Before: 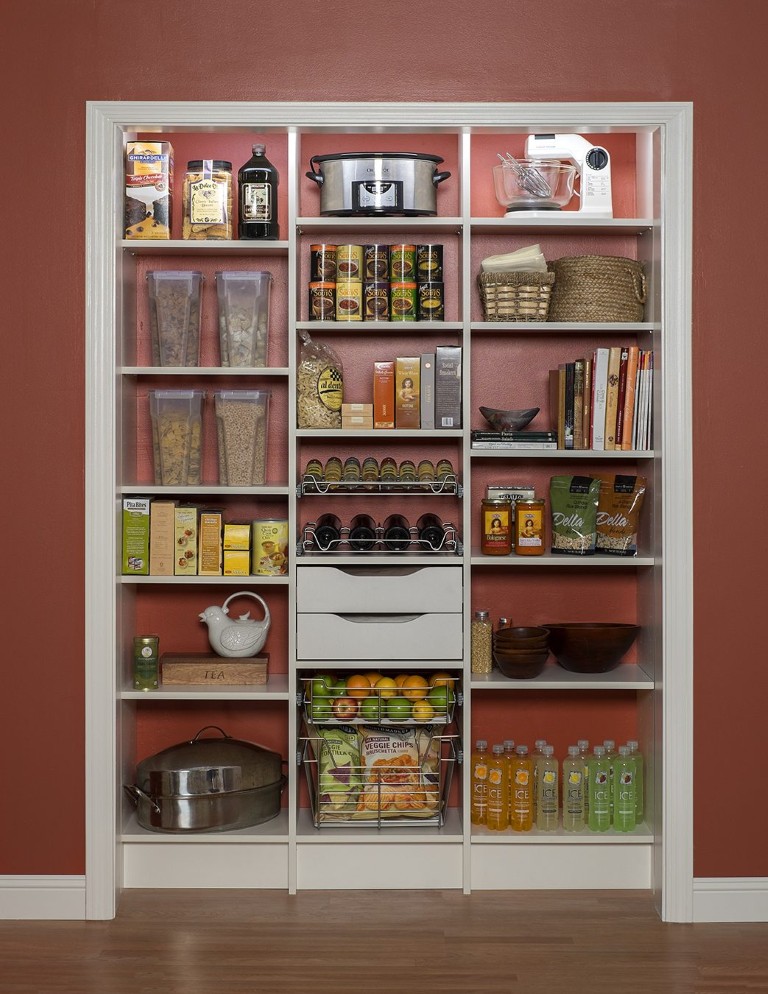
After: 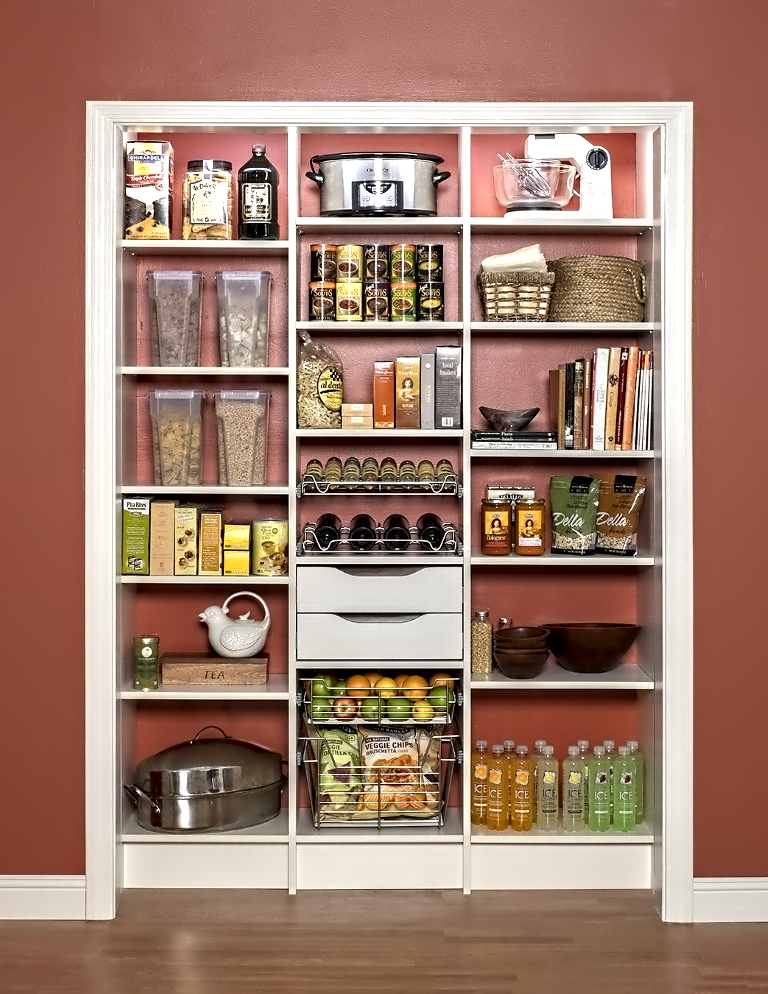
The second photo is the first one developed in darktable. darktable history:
shadows and highlights: shadows 25, highlights -25
exposure: exposure 0.7 EV, compensate highlight preservation false
contrast equalizer: octaves 7, y [[0.5, 0.542, 0.583, 0.625, 0.667, 0.708], [0.5 ×6], [0.5 ×6], [0, 0.033, 0.067, 0.1, 0.133, 0.167], [0, 0.05, 0.1, 0.15, 0.2, 0.25]]
